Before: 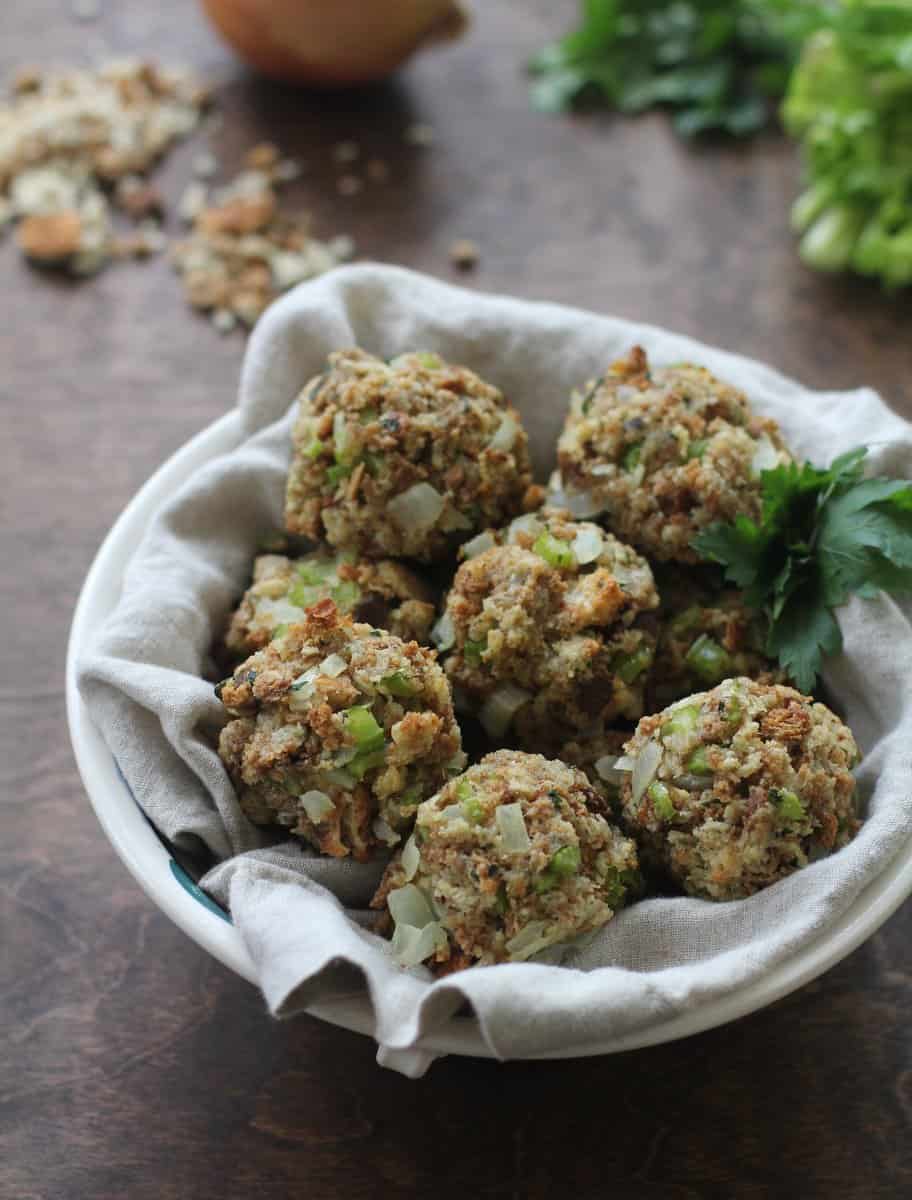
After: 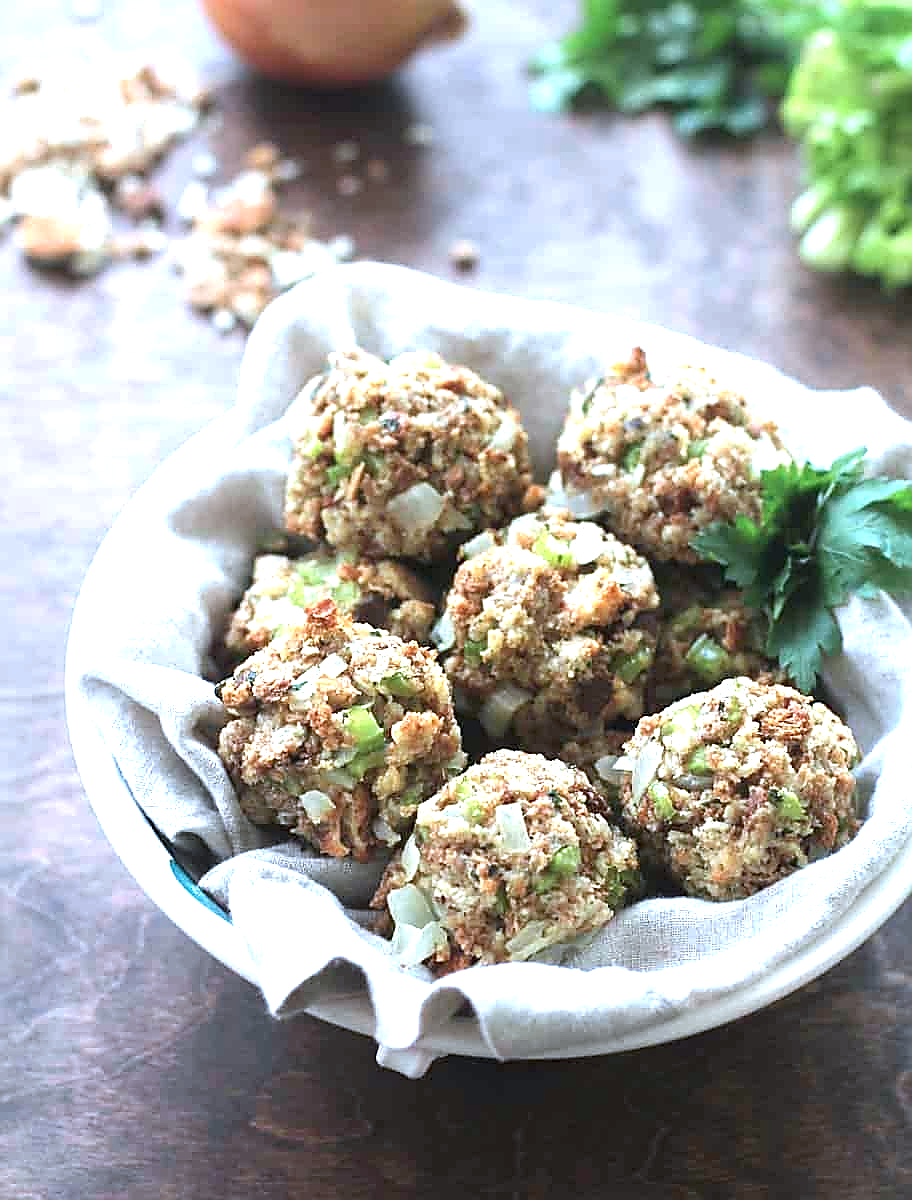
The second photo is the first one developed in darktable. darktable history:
exposure: black level correction 0, exposure 1.575 EV, compensate highlight preservation false
sharpen: radius 1.405, amount 1.265, threshold 0.697
color correction: highlights a* -2.28, highlights b* -18.62
